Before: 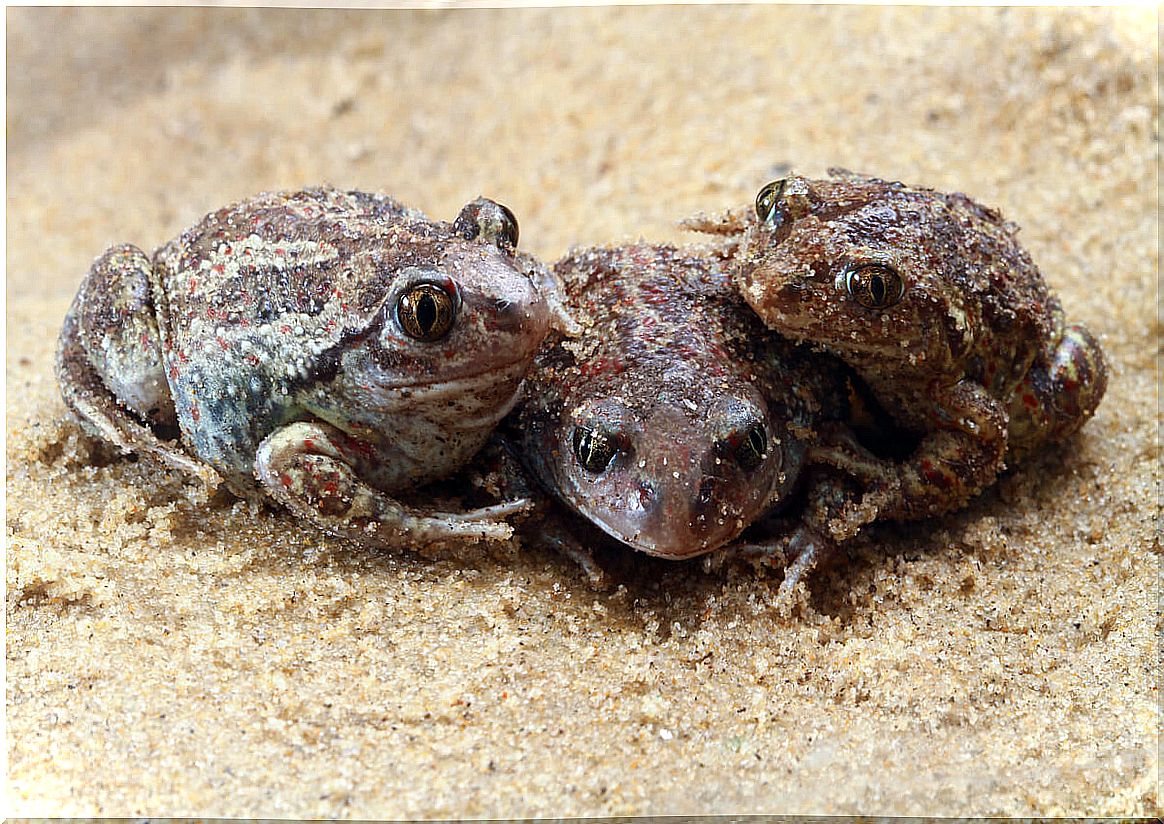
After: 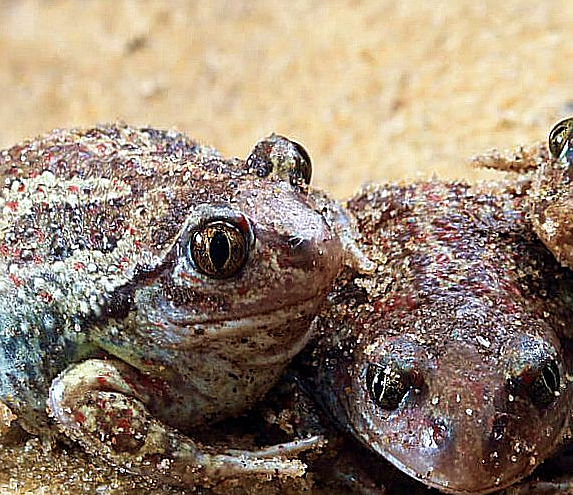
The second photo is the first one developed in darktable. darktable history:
tone equalizer: on, module defaults
velvia: strength 45%
sharpen: on, module defaults
color zones: curves: ch0 [(0, 0.613) (0.01, 0.613) (0.245, 0.448) (0.498, 0.529) (0.642, 0.665) (0.879, 0.777) (0.99, 0.613)]; ch1 [(0, 0) (0.143, 0) (0.286, 0) (0.429, 0) (0.571, 0) (0.714, 0) (0.857, 0)], mix -93.41%
crop: left 17.835%, top 7.675%, right 32.881%, bottom 32.213%
